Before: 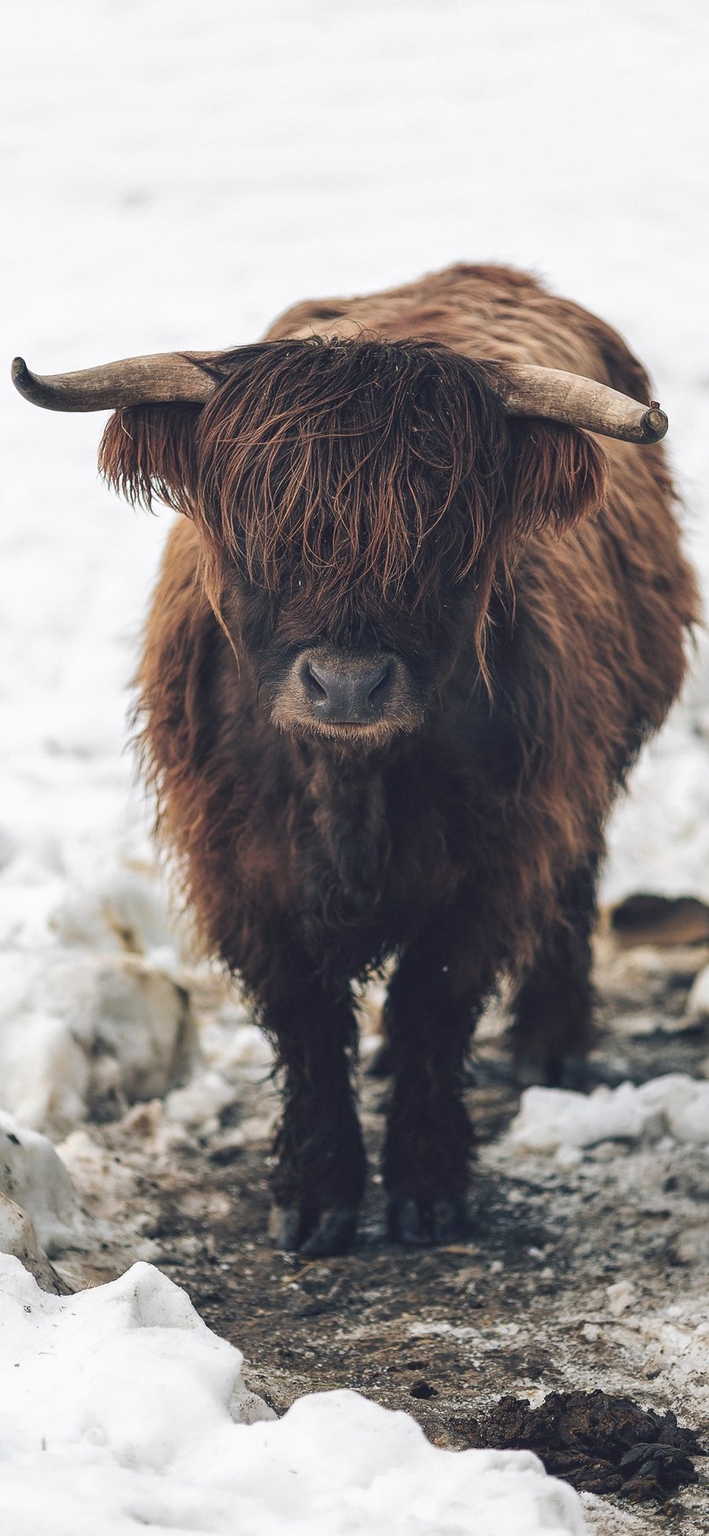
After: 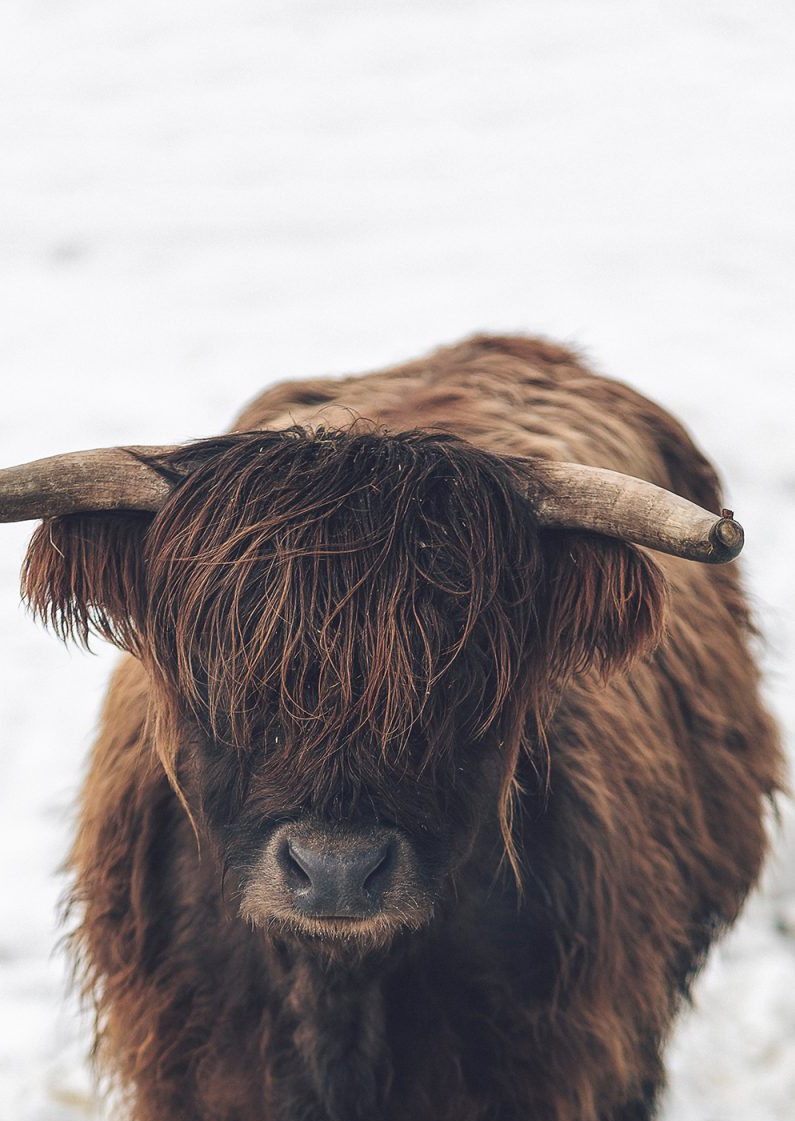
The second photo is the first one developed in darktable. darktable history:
crop and rotate: left 11.583%, bottom 42.464%
